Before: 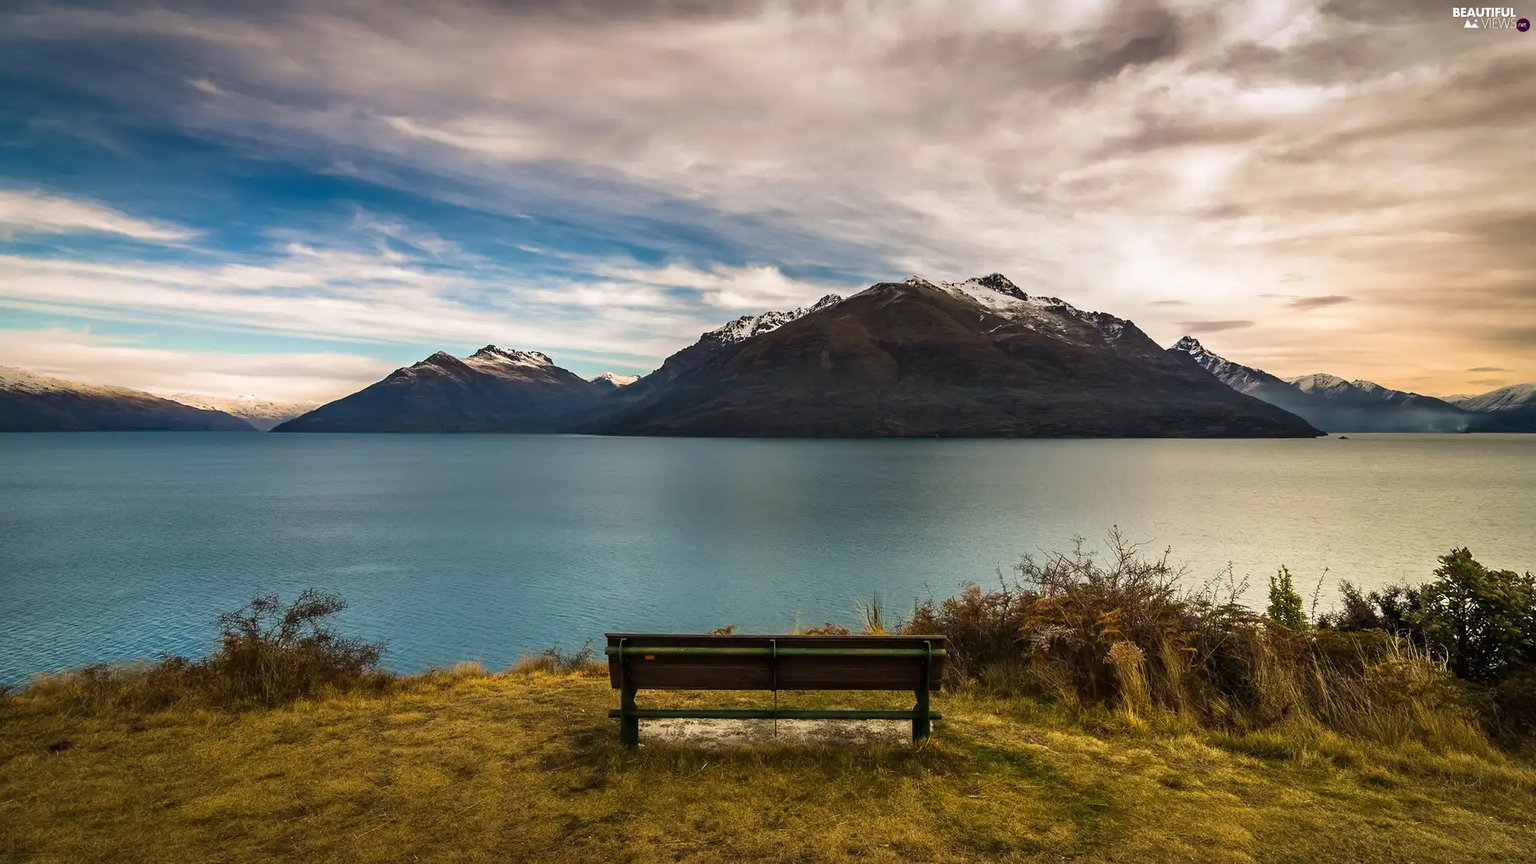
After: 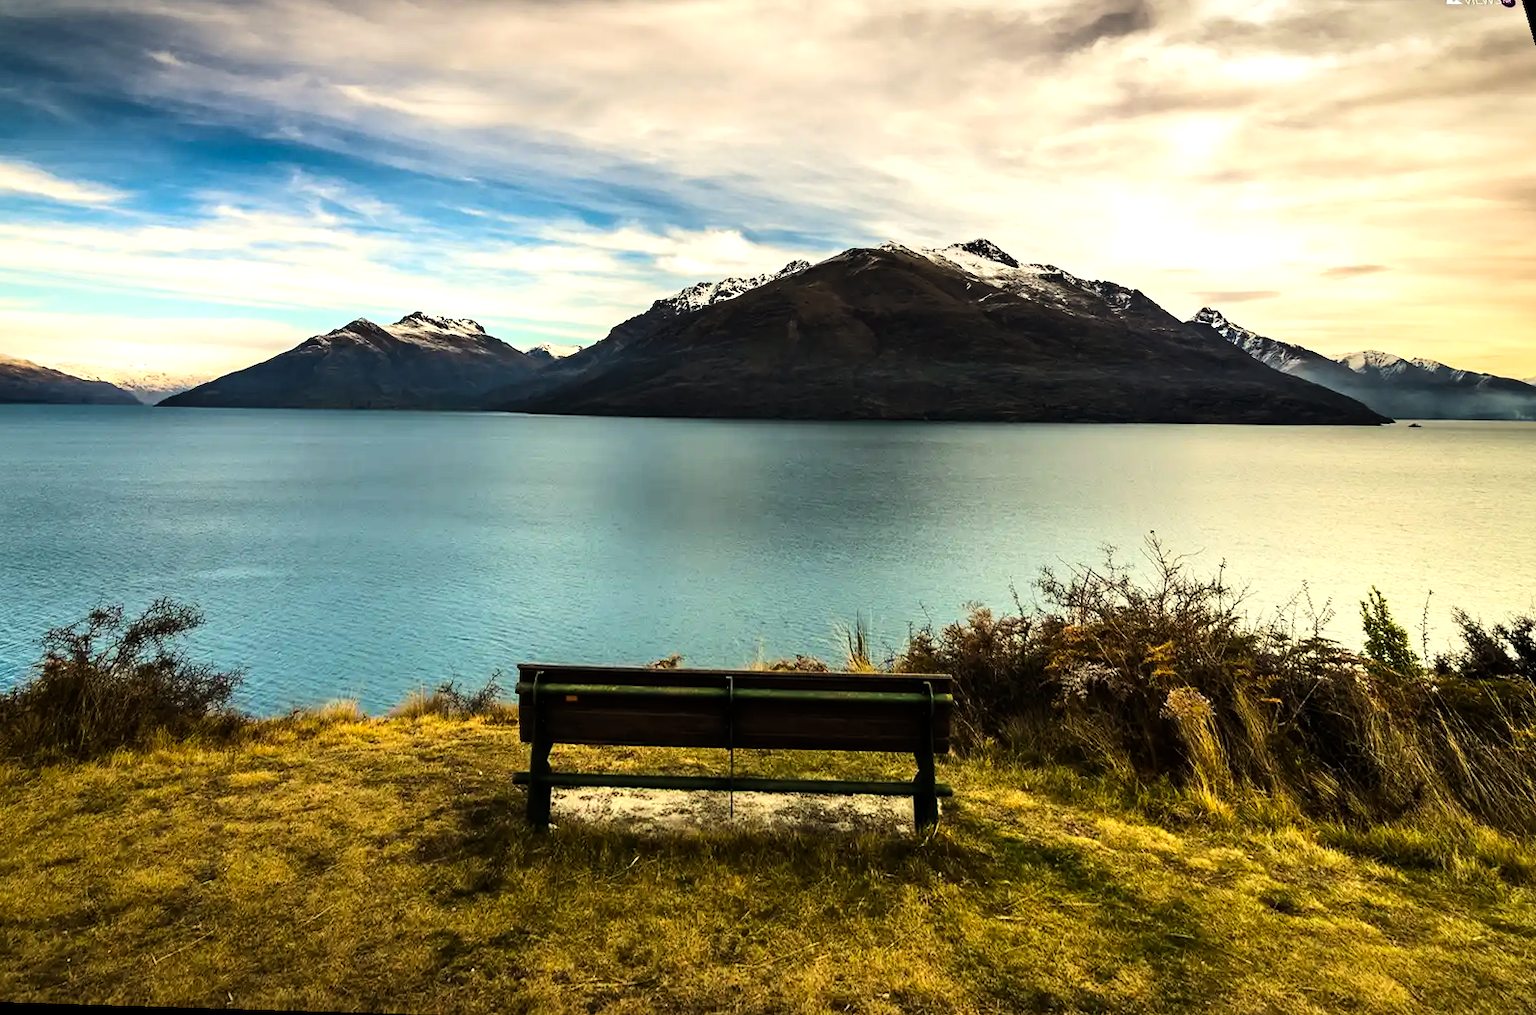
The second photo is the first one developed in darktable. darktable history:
rotate and perspective: rotation 0.72°, lens shift (vertical) -0.352, lens shift (horizontal) -0.051, crop left 0.152, crop right 0.859, crop top 0.019, crop bottom 0.964
tone equalizer: -8 EV -0.75 EV, -7 EV -0.7 EV, -6 EV -0.6 EV, -5 EV -0.4 EV, -3 EV 0.4 EV, -2 EV 0.6 EV, -1 EV 0.7 EV, +0 EV 0.75 EV, edges refinement/feathering 500, mask exposure compensation -1.57 EV, preserve details no
tone curve: curves: ch0 [(0, 0) (0.004, 0.001) (0.133, 0.112) (0.325, 0.362) (0.832, 0.893) (1, 1)], color space Lab, linked channels, preserve colors none
color correction: highlights a* -4.28, highlights b* 6.53
